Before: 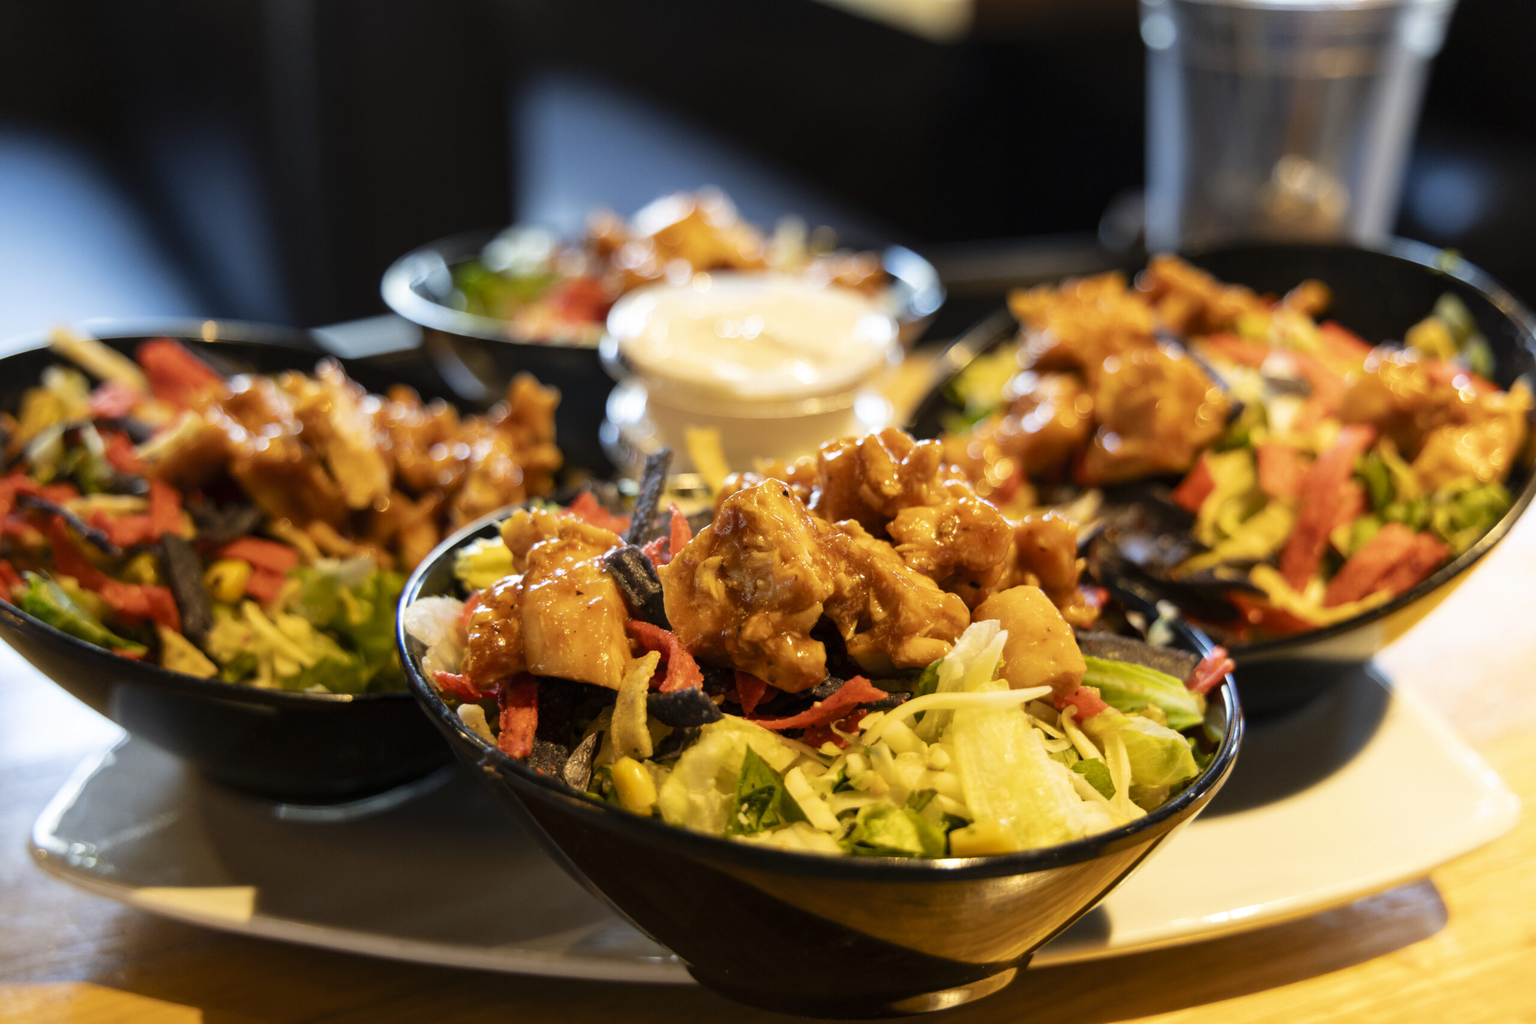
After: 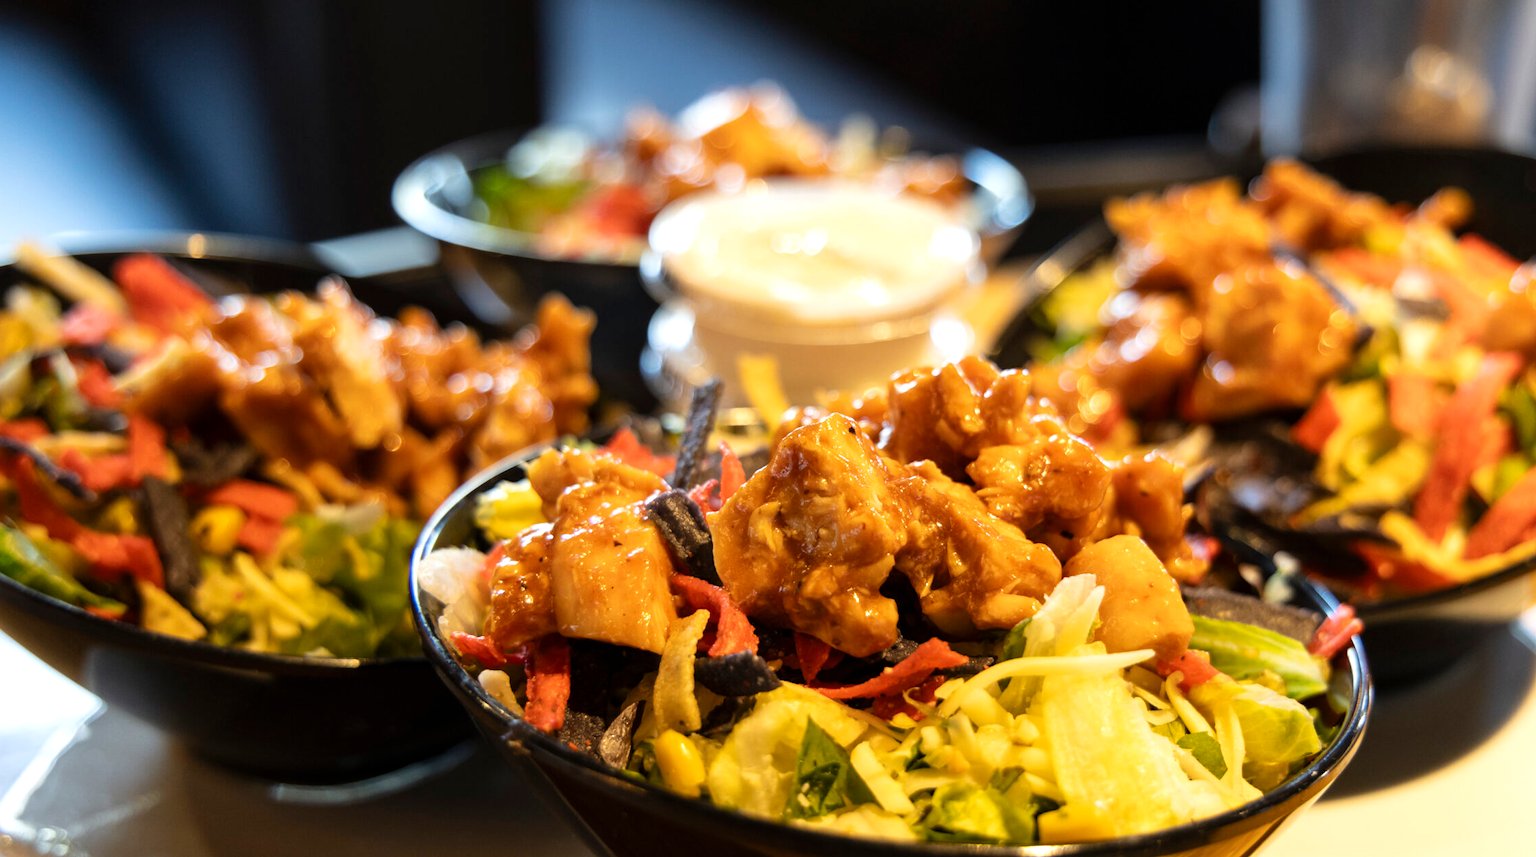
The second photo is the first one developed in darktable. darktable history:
exposure: exposure 0.203 EV, compensate exposure bias true, compensate highlight preservation false
crop and rotate: left 2.392%, top 11.273%, right 9.668%, bottom 15.061%
